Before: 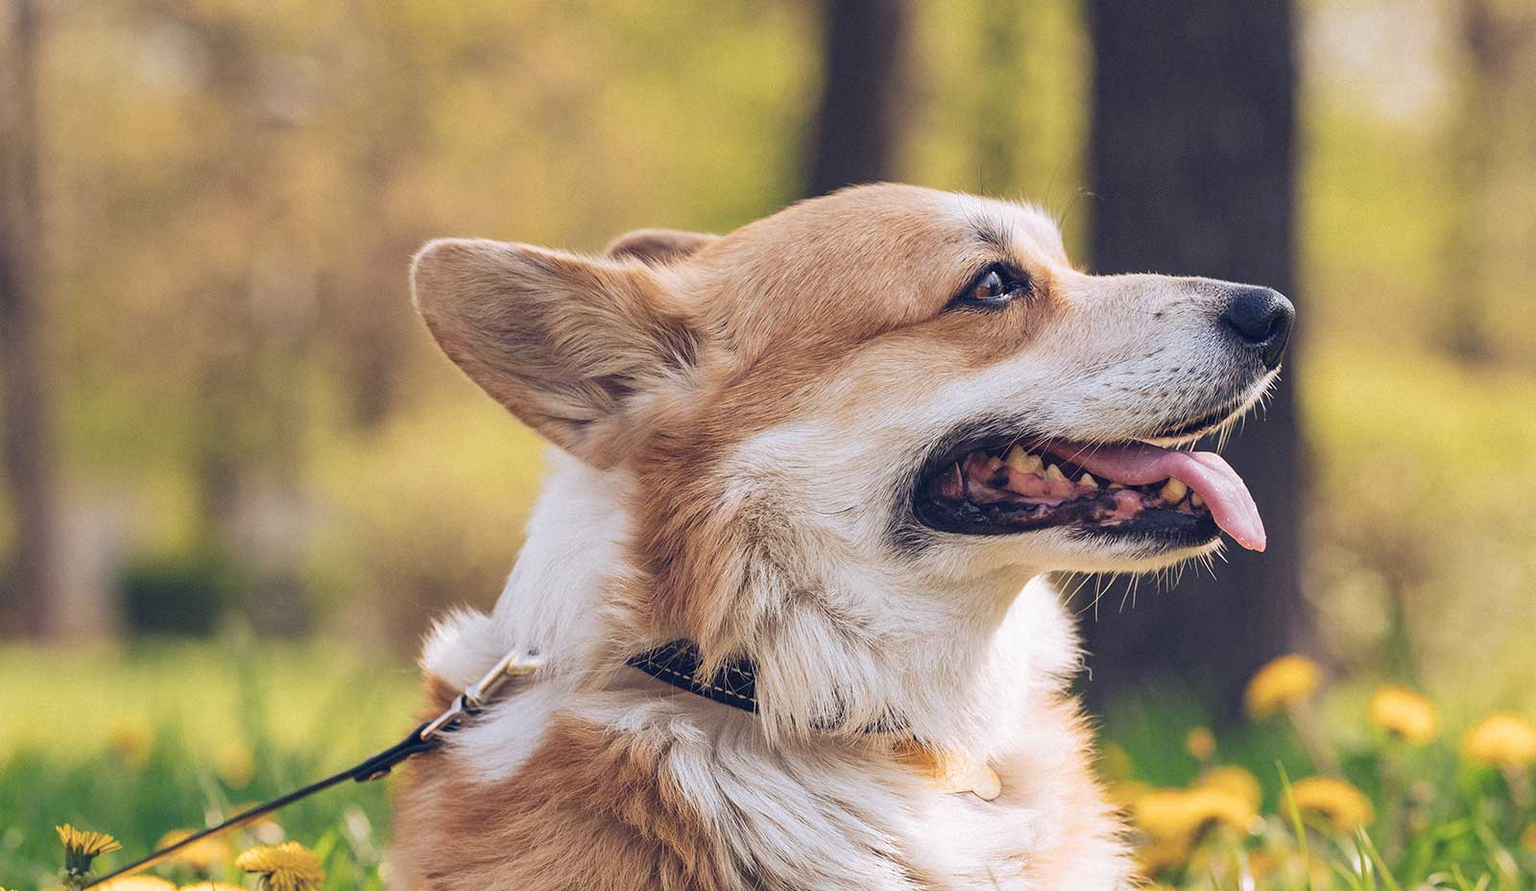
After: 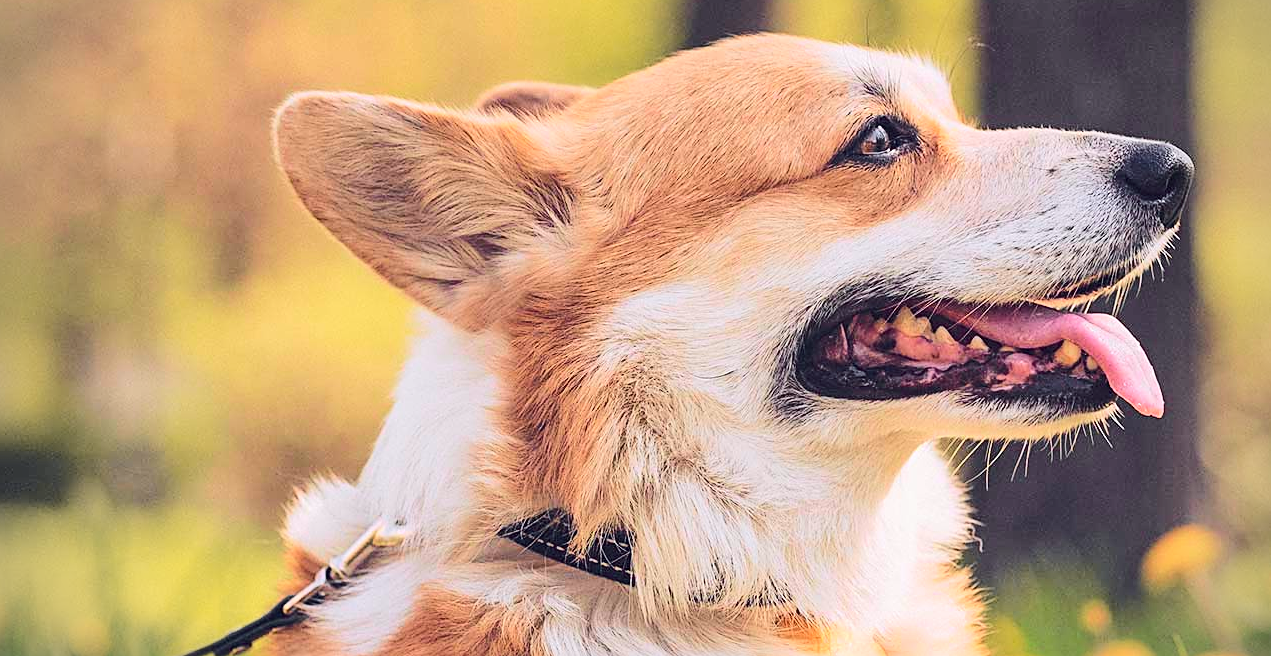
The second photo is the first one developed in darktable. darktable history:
crop: left 9.712%, top 16.928%, right 10.845%, bottom 12.332%
exposure: exposure 0.3 EV, compensate highlight preservation false
tone curve: curves: ch0 [(0, 0) (0.239, 0.248) (0.508, 0.606) (0.826, 0.855) (1, 0.945)]; ch1 [(0, 0) (0.401, 0.42) (0.442, 0.47) (0.492, 0.498) (0.511, 0.516) (0.555, 0.586) (0.681, 0.739) (1, 1)]; ch2 [(0, 0) (0.411, 0.433) (0.5, 0.504) (0.545, 0.574) (1, 1)], color space Lab, independent channels, preserve colors none
vignetting: on, module defaults
sharpen: on, module defaults
